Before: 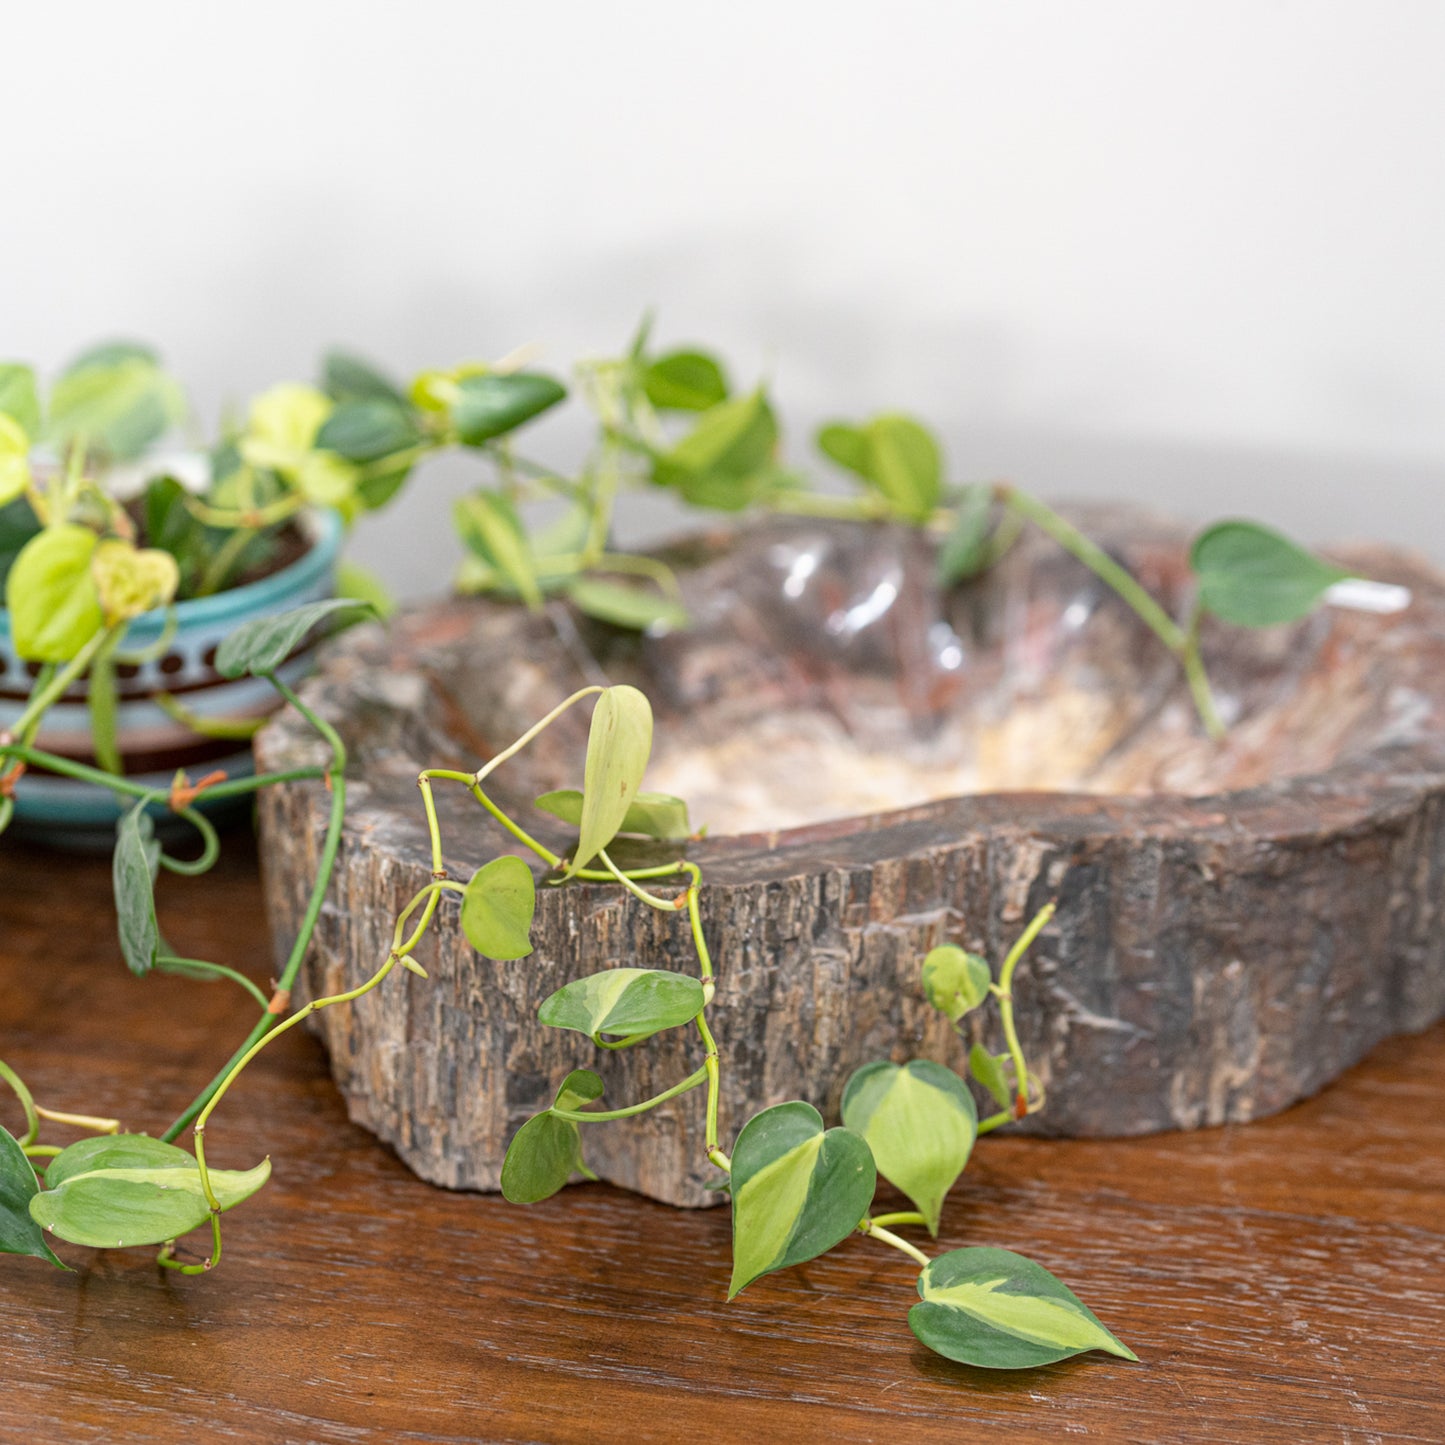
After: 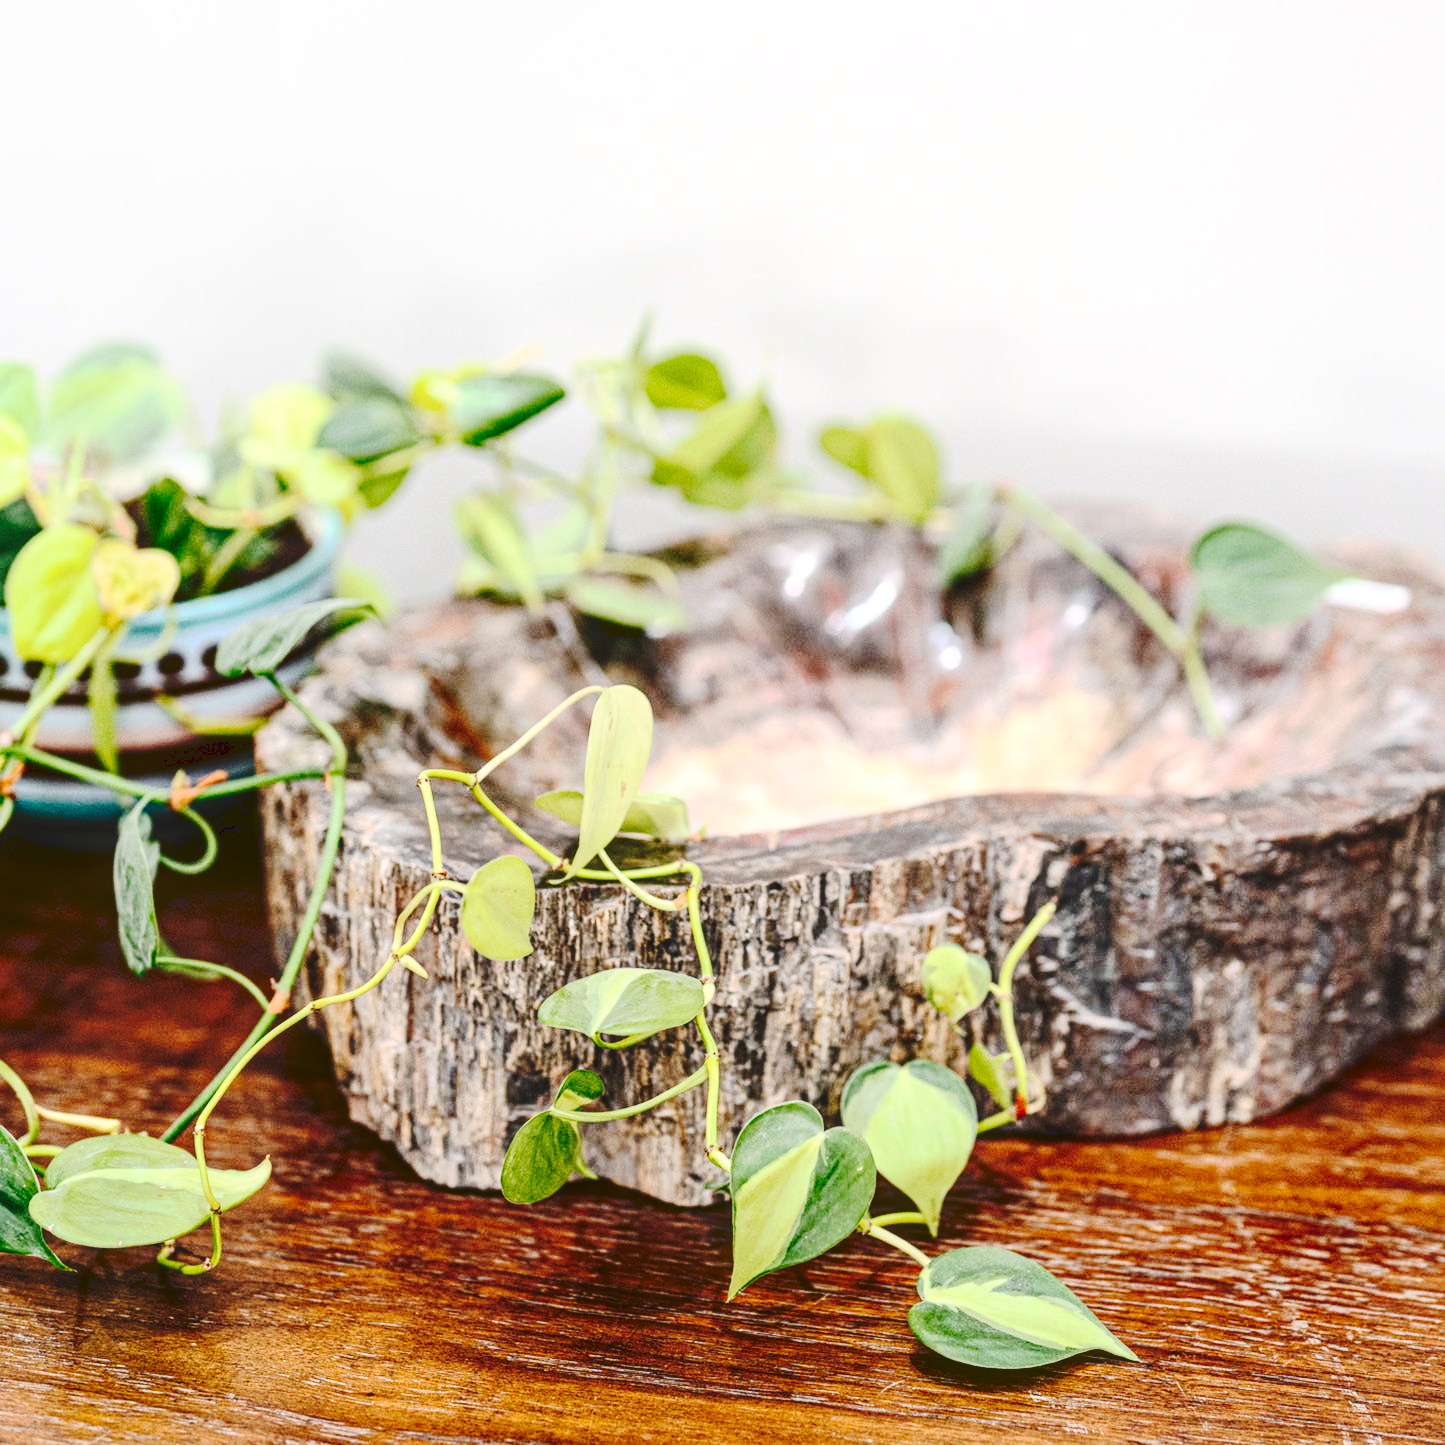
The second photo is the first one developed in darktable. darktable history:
tone curve: curves: ch0 [(0, 0) (0.003, 0.079) (0.011, 0.083) (0.025, 0.088) (0.044, 0.095) (0.069, 0.106) (0.1, 0.115) (0.136, 0.127) (0.177, 0.152) (0.224, 0.198) (0.277, 0.263) (0.335, 0.371) (0.399, 0.483) (0.468, 0.582) (0.543, 0.664) (0.623, 0.726) (0.709, 0.793) (0.801, 0.842) (0.898, 0.896) (1, 1)], preserve colors none
contrast brightness saturation: contrast 0.404, brightness 0.106, saturation 0.212
local contrast: on, module defaults
